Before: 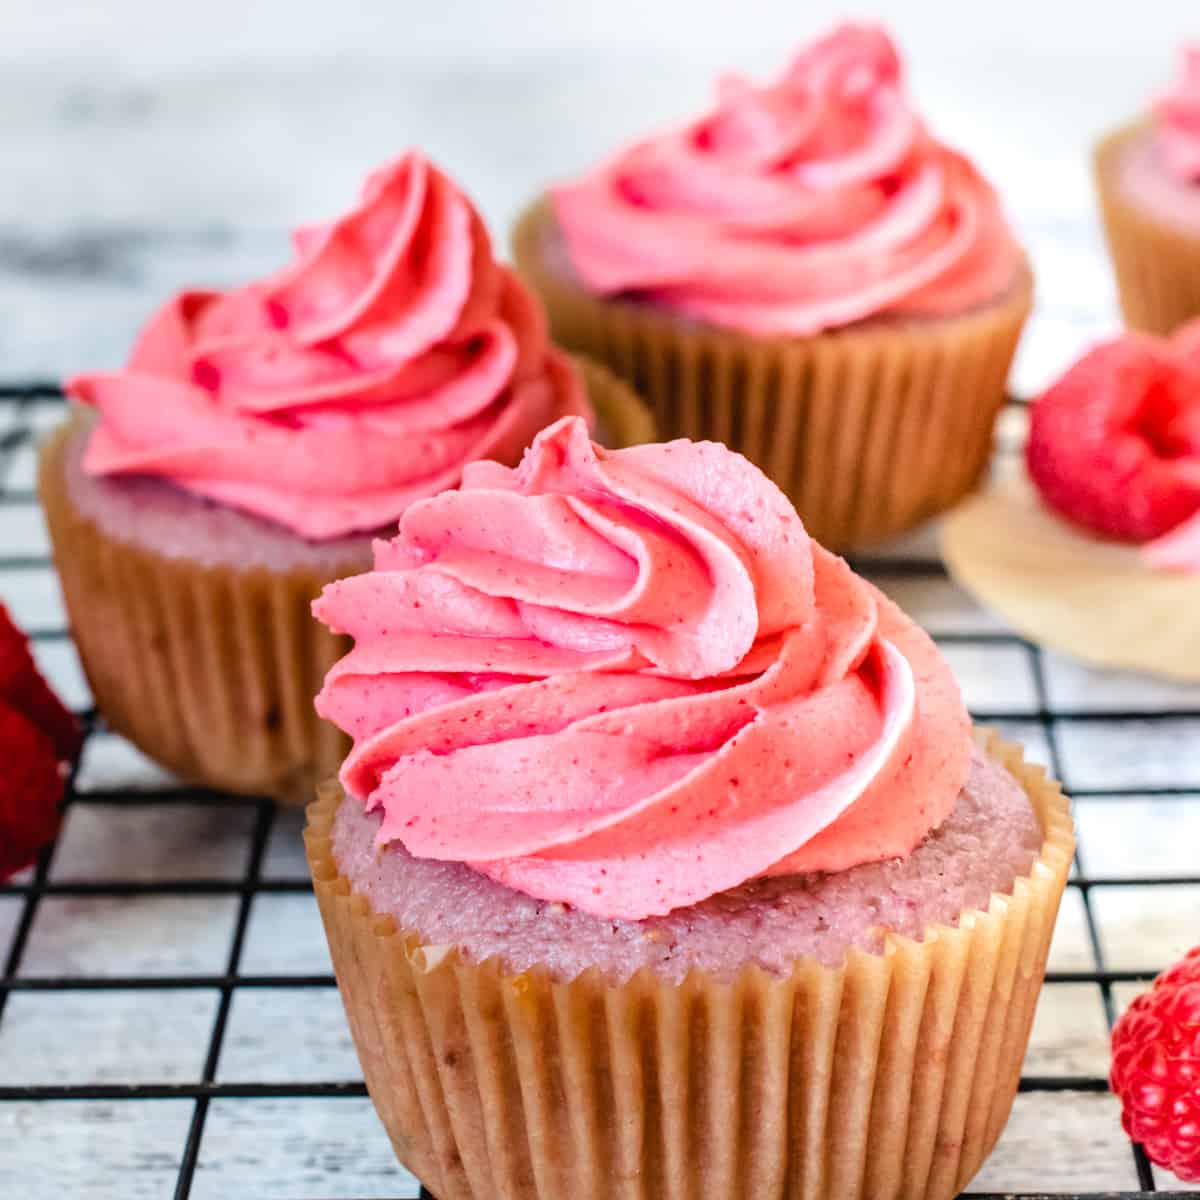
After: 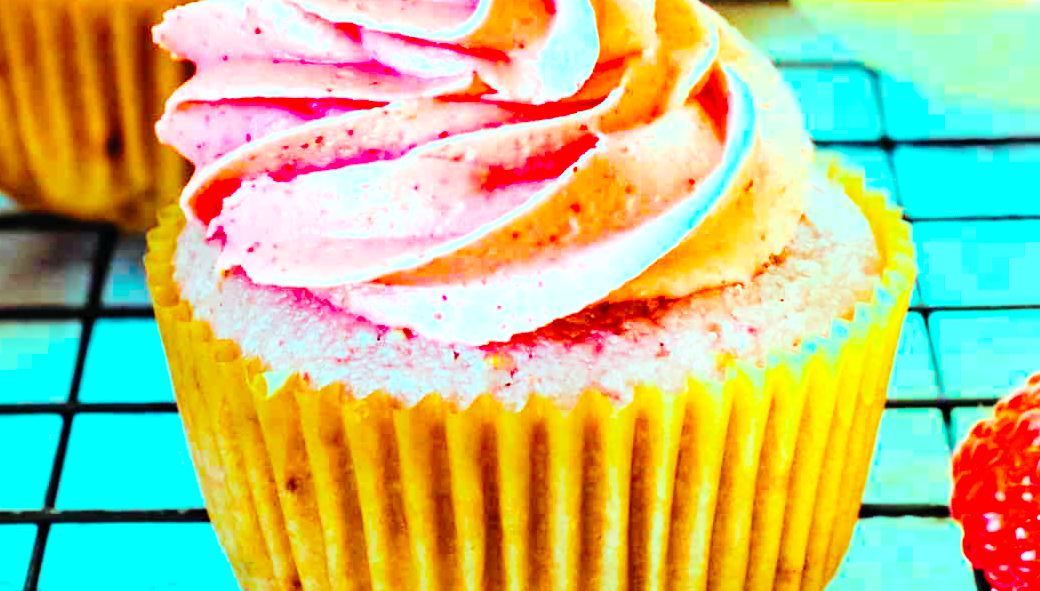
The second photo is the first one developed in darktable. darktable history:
contrast equalizer: octaves 7, y [[0.6 ×6], [0.55 ×6], [0 ×6], [0 ×6], [0 ×6]], mix 0.15
exposure: compensate highlight preservation false
base curve: preserve colors none
crop and rotate: left 13.275%, top 47.904%, bottom 2.827%
color balance rgb: shadows lift › chroma 2.017%, shadows lift › hue 183.33°, highlights gain › luminance 19.801%, highlights gain › chroma 13.149%, highlights gain › hue 176.15°, linear chroma grading › global chroma 14.996%, perceptual saturation grading › global saturation 60.234%, perceptual saturation grading › highlights 19.887%, perceptual saturation grading › shadows -49.178%, perceptual brilliance grading › global brilliance 9.491%, perceptual brilliance grading › shadows 14.204%, global vibrance 32.005%
tone curve: curves: ch0 [(0, 0) (0.003, 0.016) (0.011, 0.019) (0.025, 0.023) (0.044, 0.029) (0.069, 0.042) (0.1, 0.068) (0.136, 0.101) (0.177, 0.143) (0.224, 0.21) (0.277, 0.289) (0.335, 0.379) (0.399, 0.476) (0.468, 0.569) (0.543, 0.654) (0.623, 0.75) (0.709, 0.822) (0.801, 0.893) (0.898, 0.946) (1, 1)], preserve colors none
